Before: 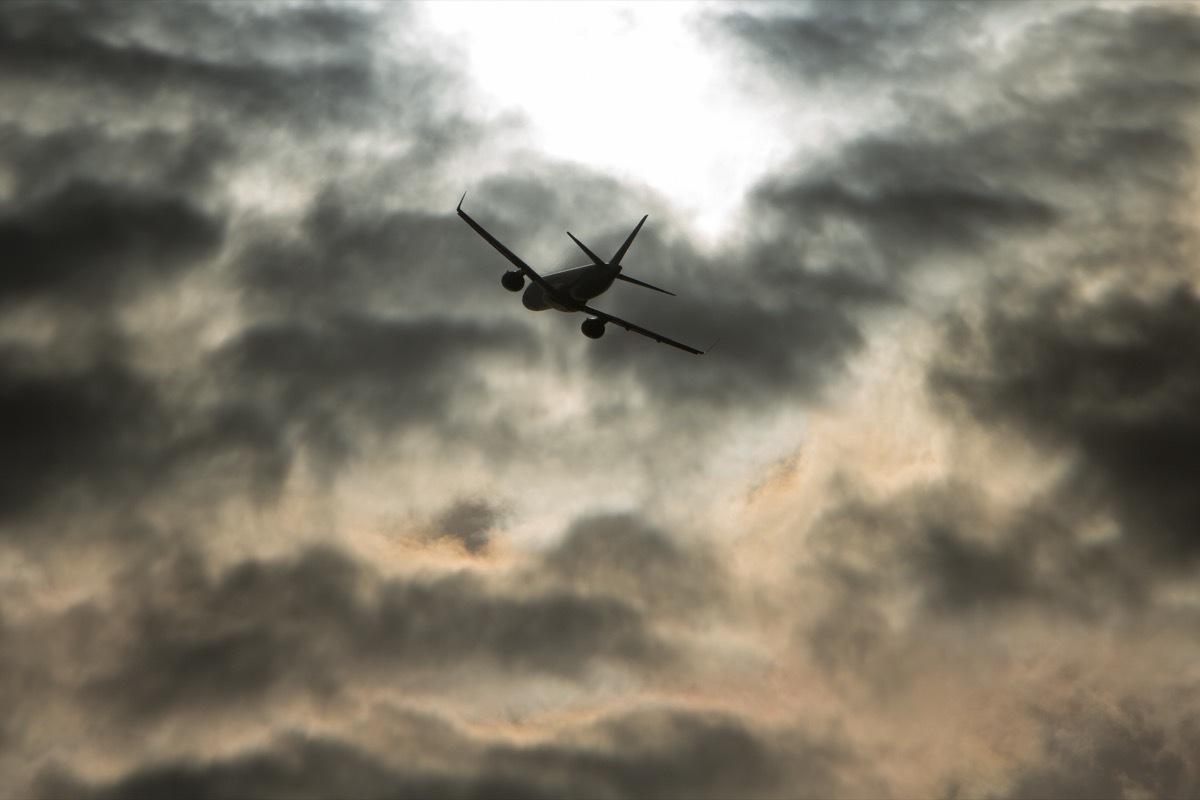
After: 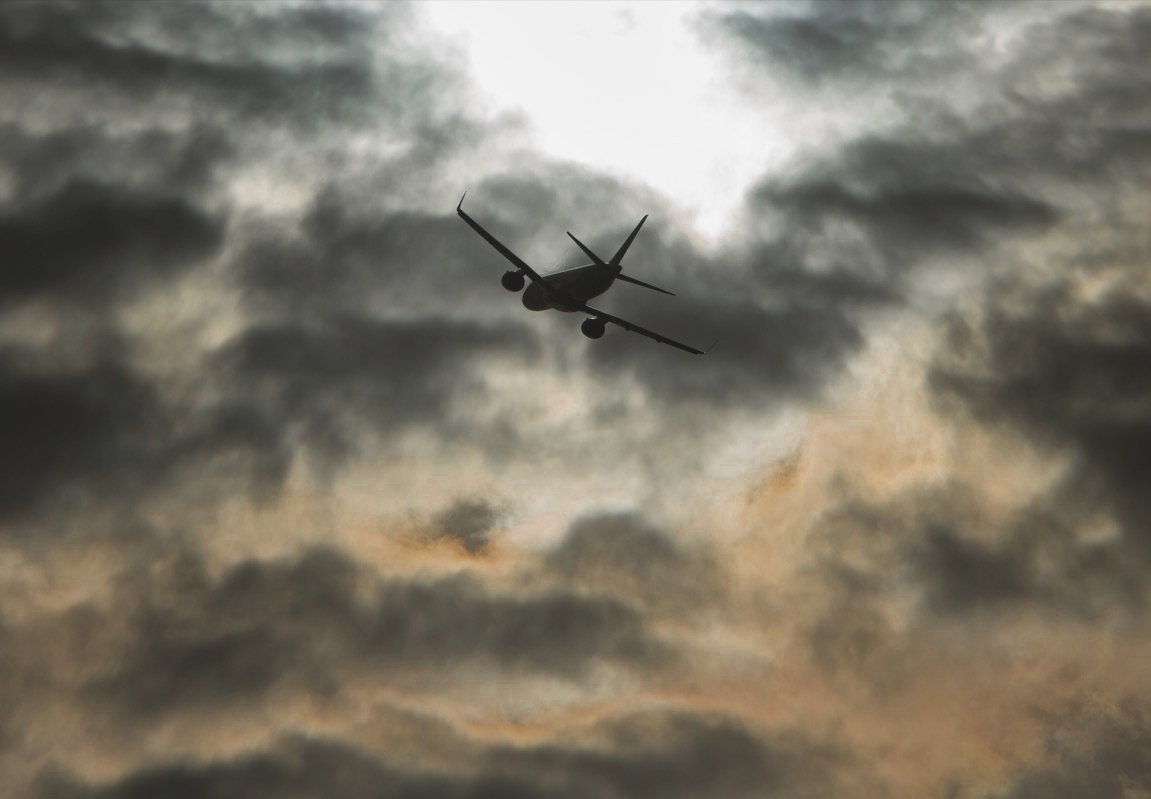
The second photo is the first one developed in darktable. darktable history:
crop: right 4.007%, bottom 0.023%
exposure: black level correction -0.013, exposure -0.194 EV, compensate highlight preservation false
local contrast: mode bilateral grid, contrast 20, coarseness 49, detail 120%, midtone range 0.2
color zones: curves: ch0 [(0.11, 0.396) (0.195, 0.36) (0.25, 0.5) (0.303, 0.412) (0.357, 0.544) (0.75, 0.5) (0.967, 0.328)]; ch1 [(0, 0.468) (0.112, 0.512) (0.202, 0.6) (0.25, 0.5) (0.307, 0.352) (0.357, 0.544) (0.75, 0.5) (0.963, 0.524)]
